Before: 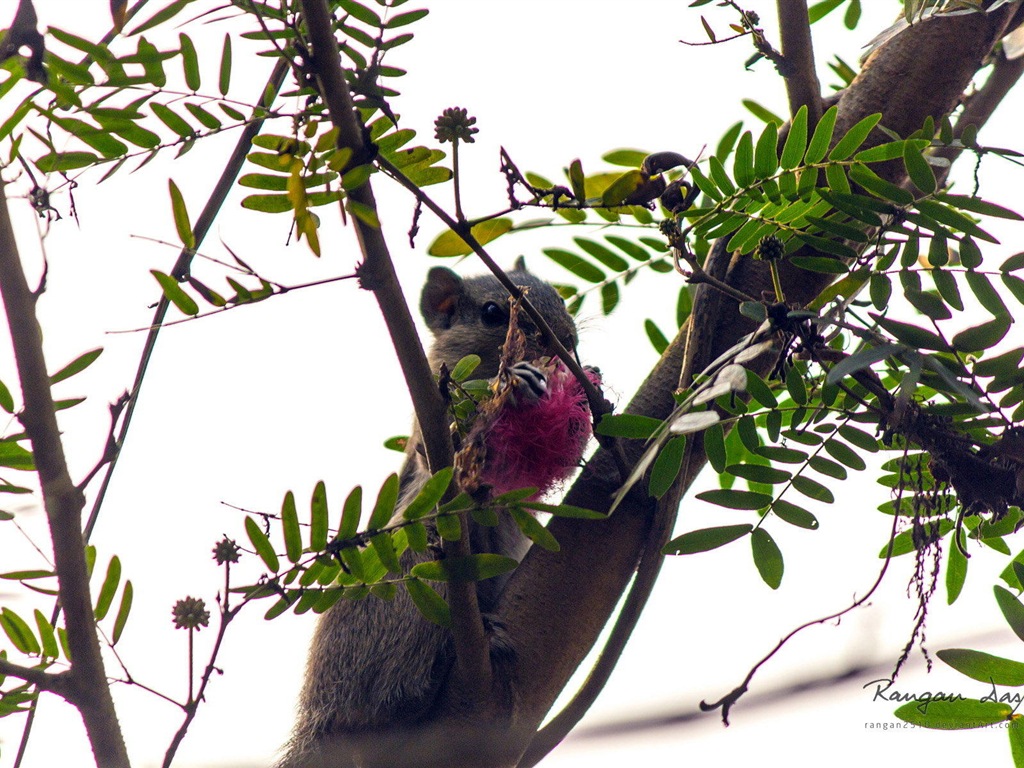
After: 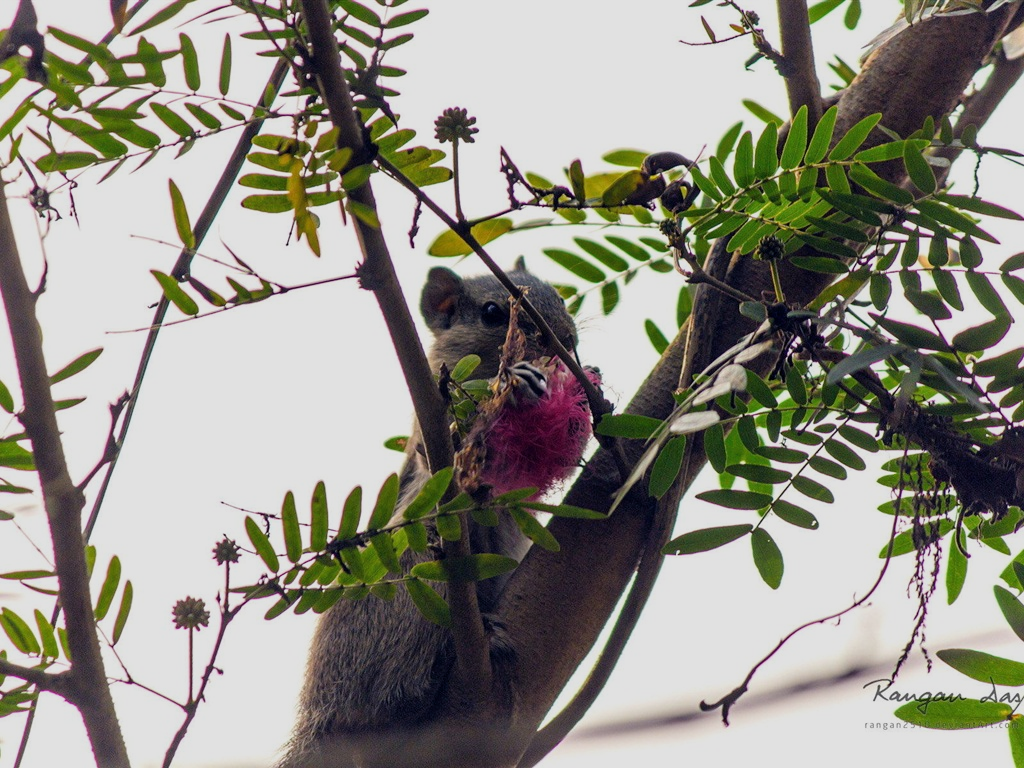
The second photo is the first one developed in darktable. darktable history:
filmic rgb: black relative exposure -15.13 EV, white relative exposure 3 EV, target black luminance 0%, hardness 9.22, latitude 98.51%, contrast 0.915, shadows ↔ highlights balance 0.394%
